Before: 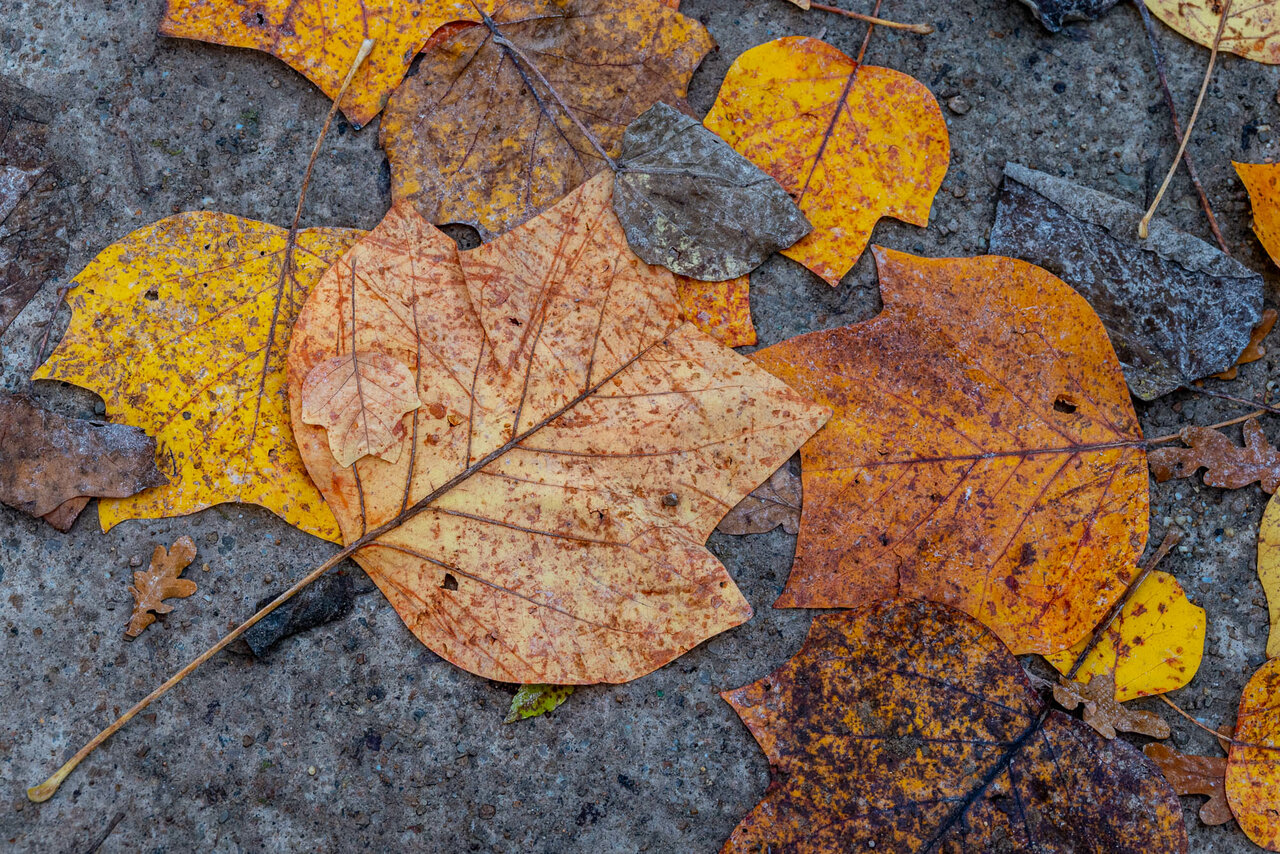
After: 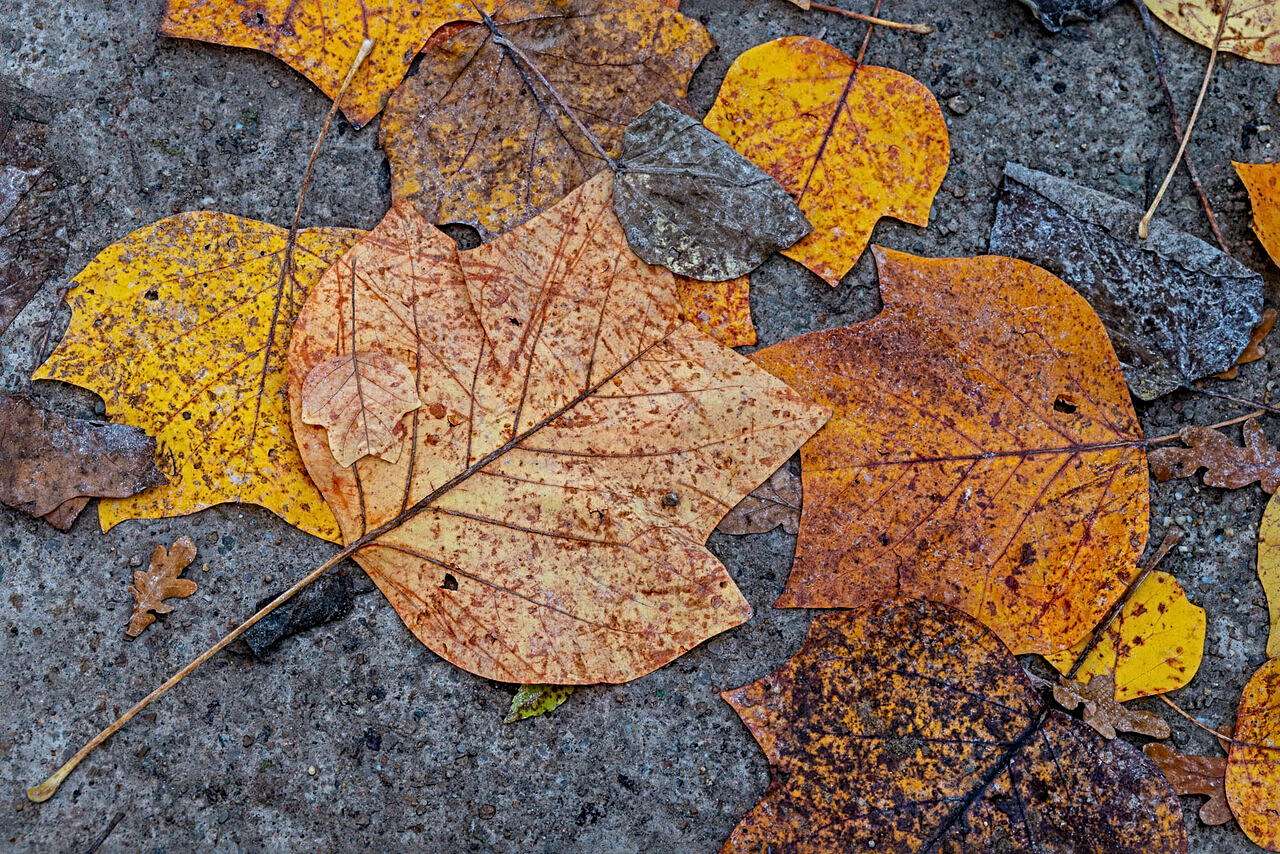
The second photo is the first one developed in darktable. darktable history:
sharpen: radius 3.95
shadows and highlights: shadows 36.68, highlights -27.54, soften with gaussian
